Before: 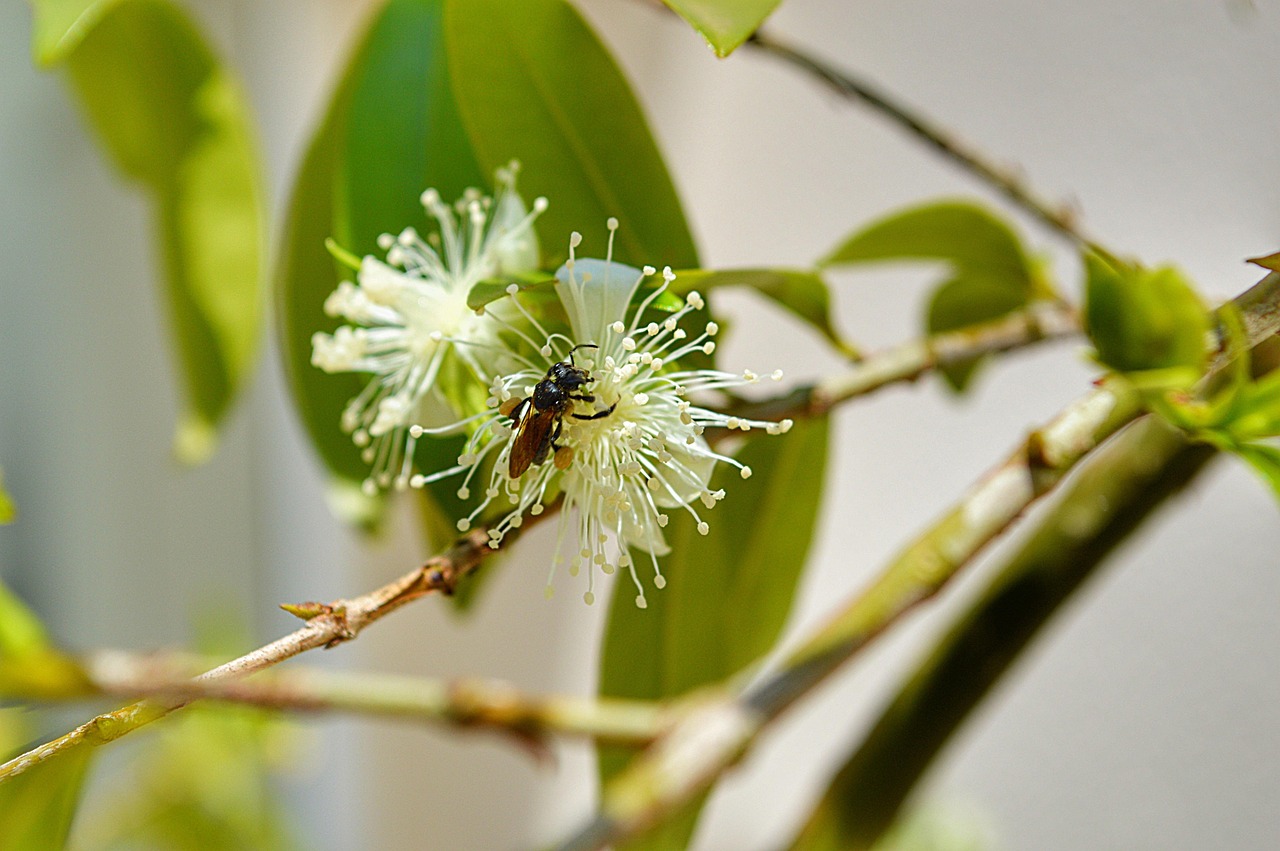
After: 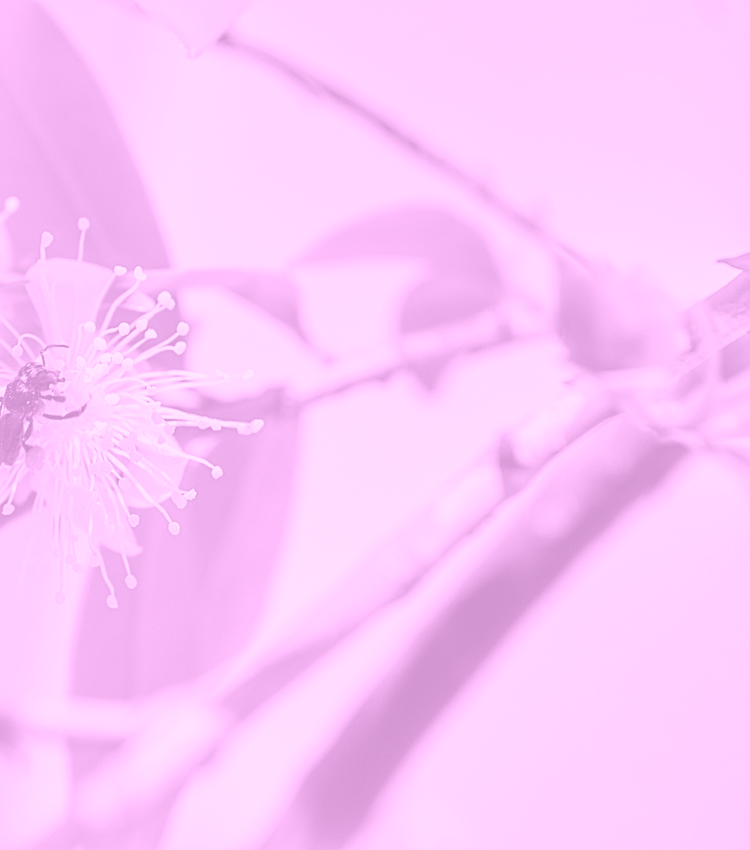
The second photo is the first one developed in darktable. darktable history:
crop: left 41.402%
colorize: hue 331.2°, saturation 75%, source mix 30.28%, lightness 70.52%, version 1
